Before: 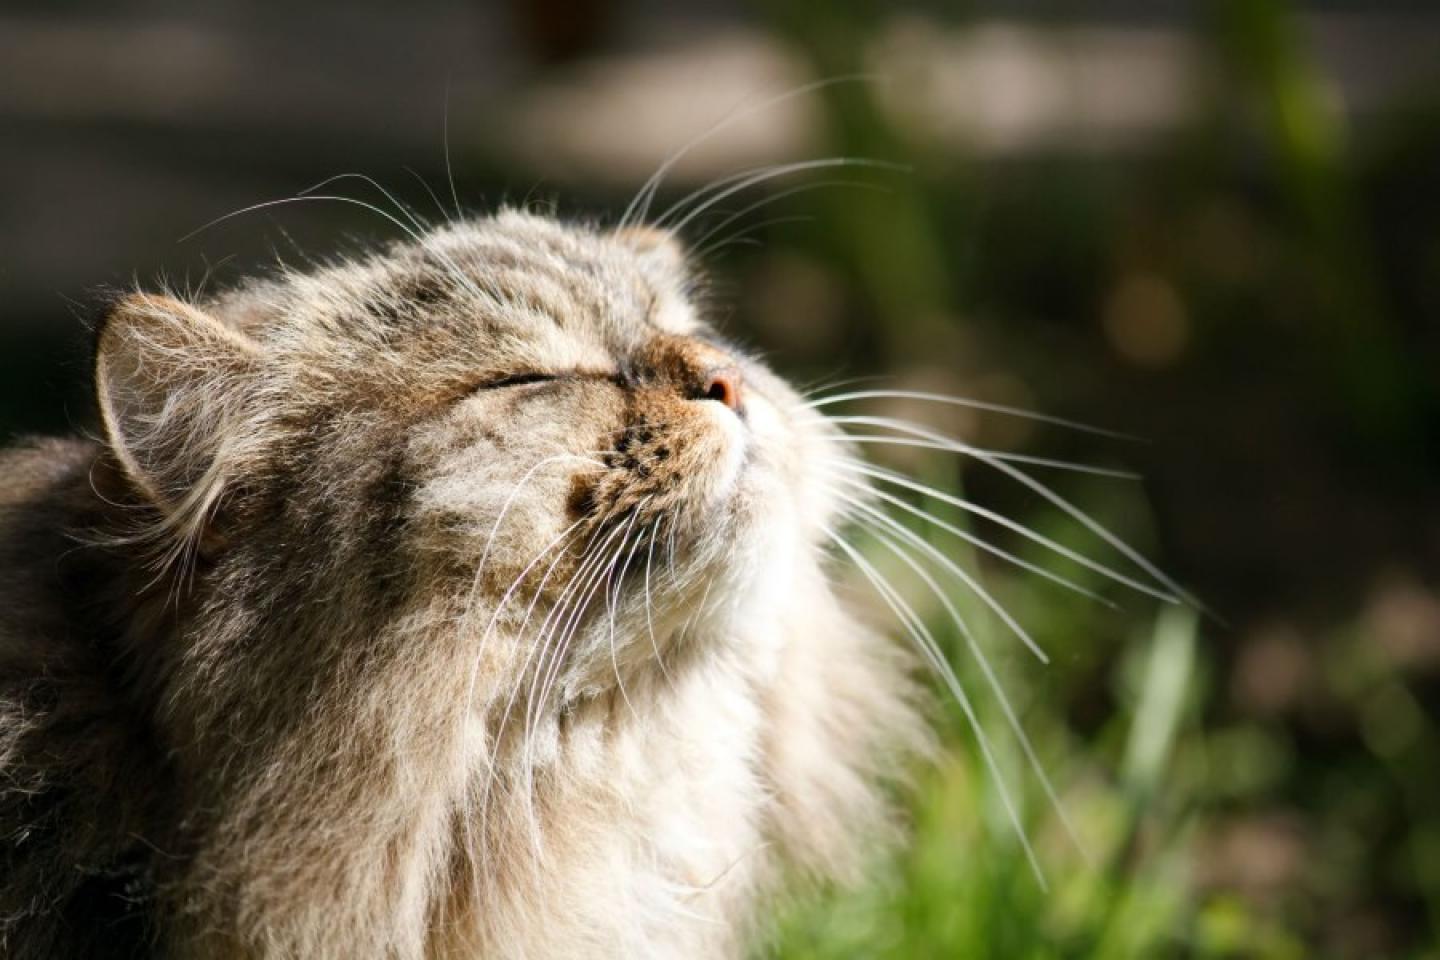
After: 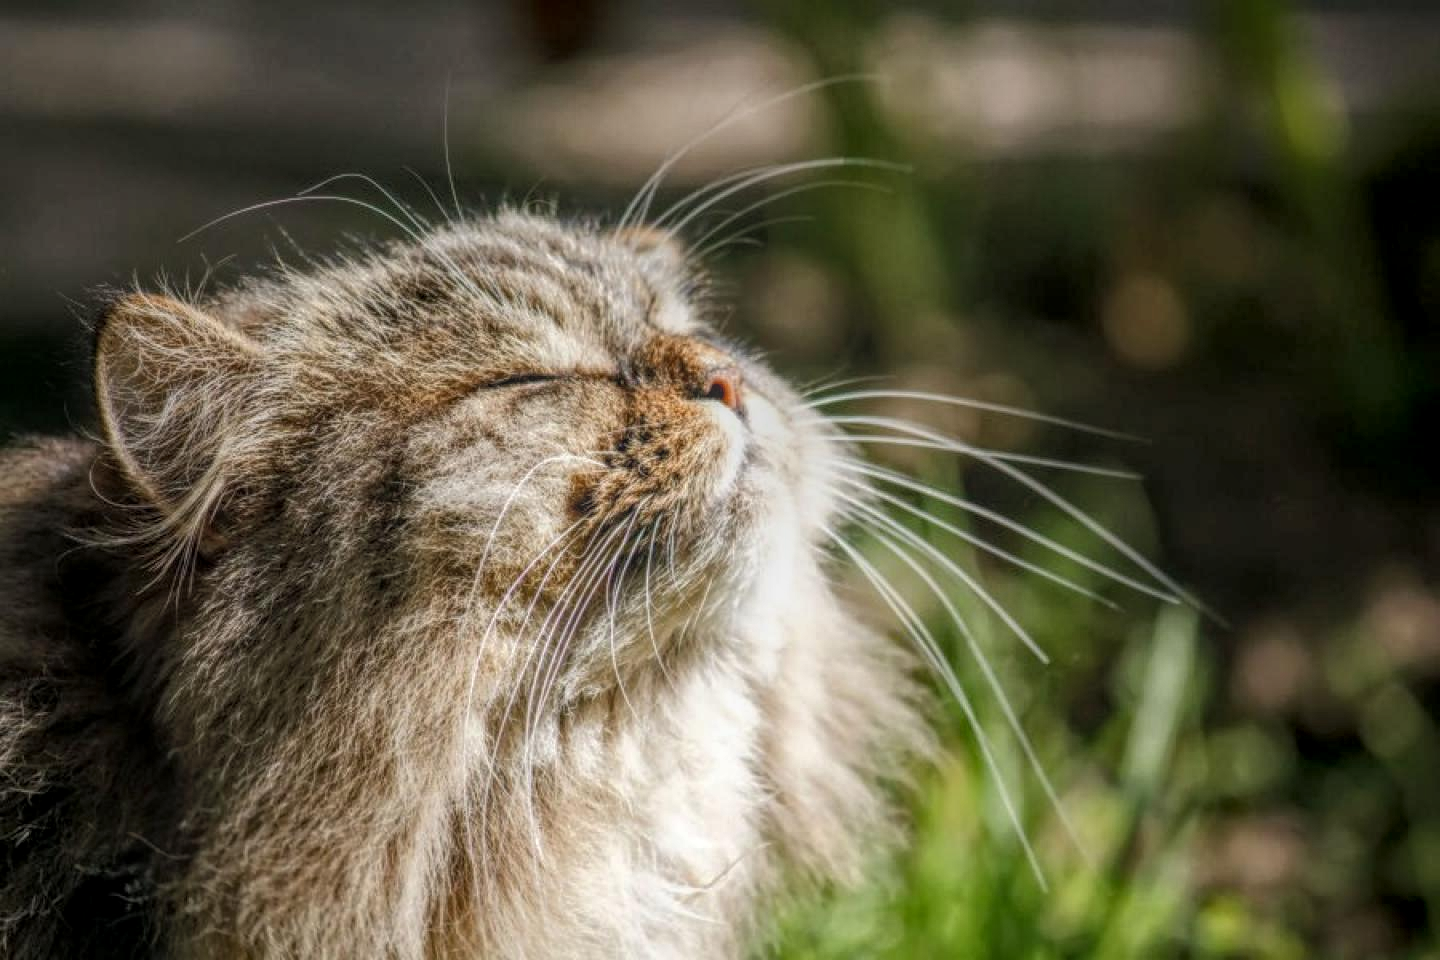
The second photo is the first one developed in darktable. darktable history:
local contrast: highlights 20%, shadows 28%, detail 201%, midtone range 0.2
